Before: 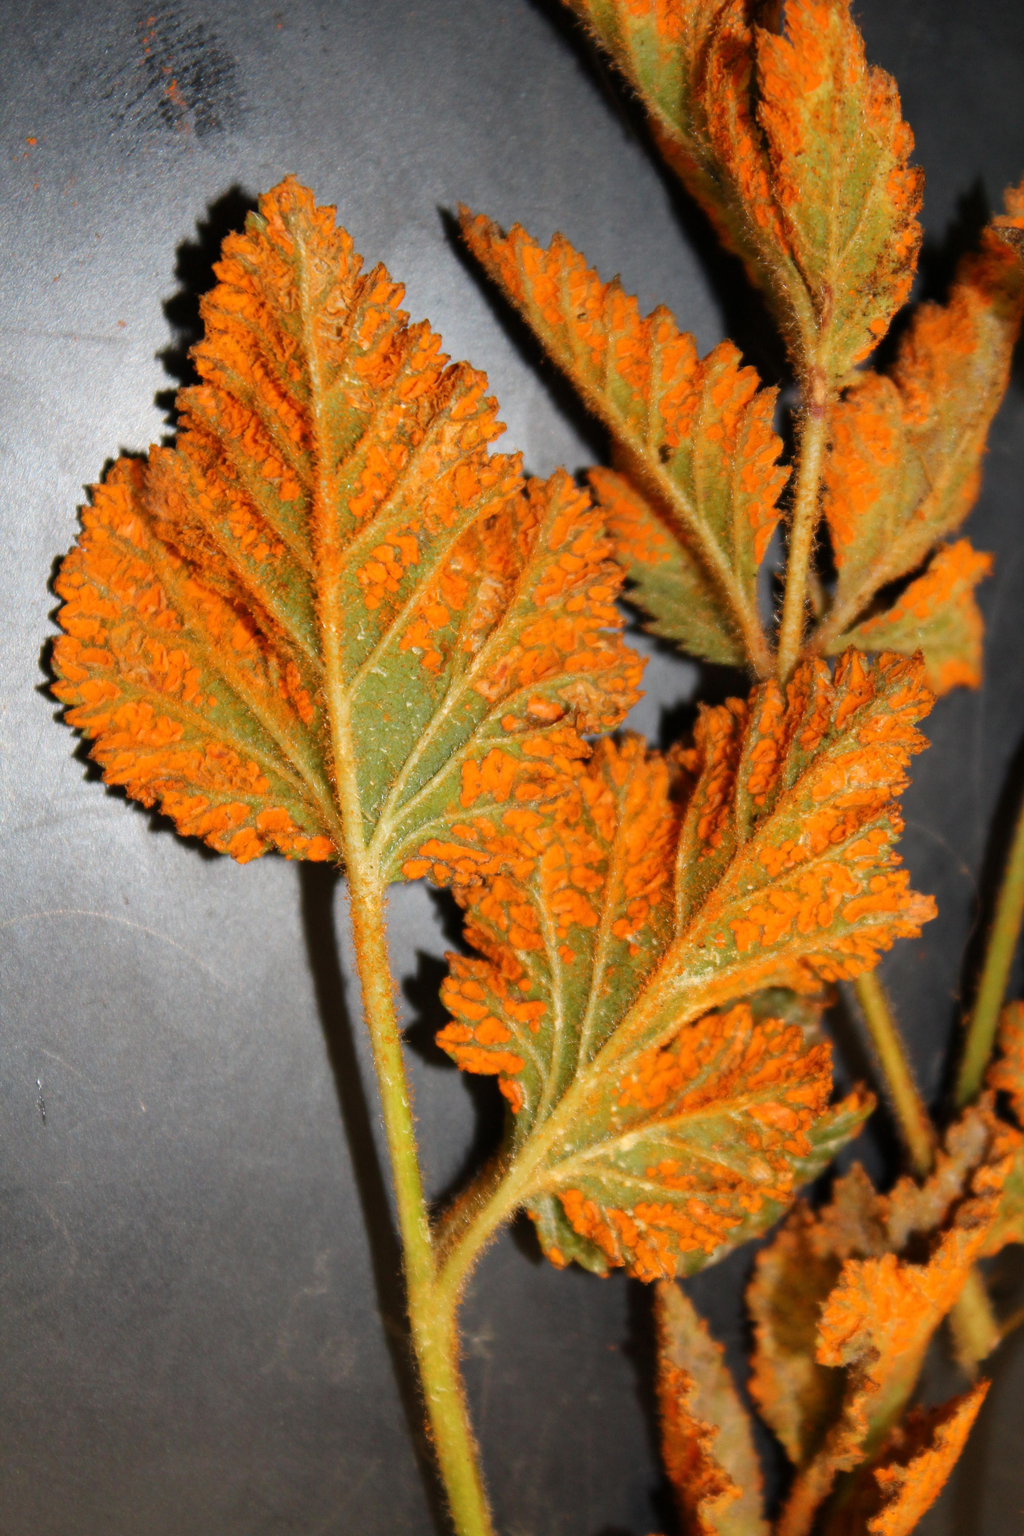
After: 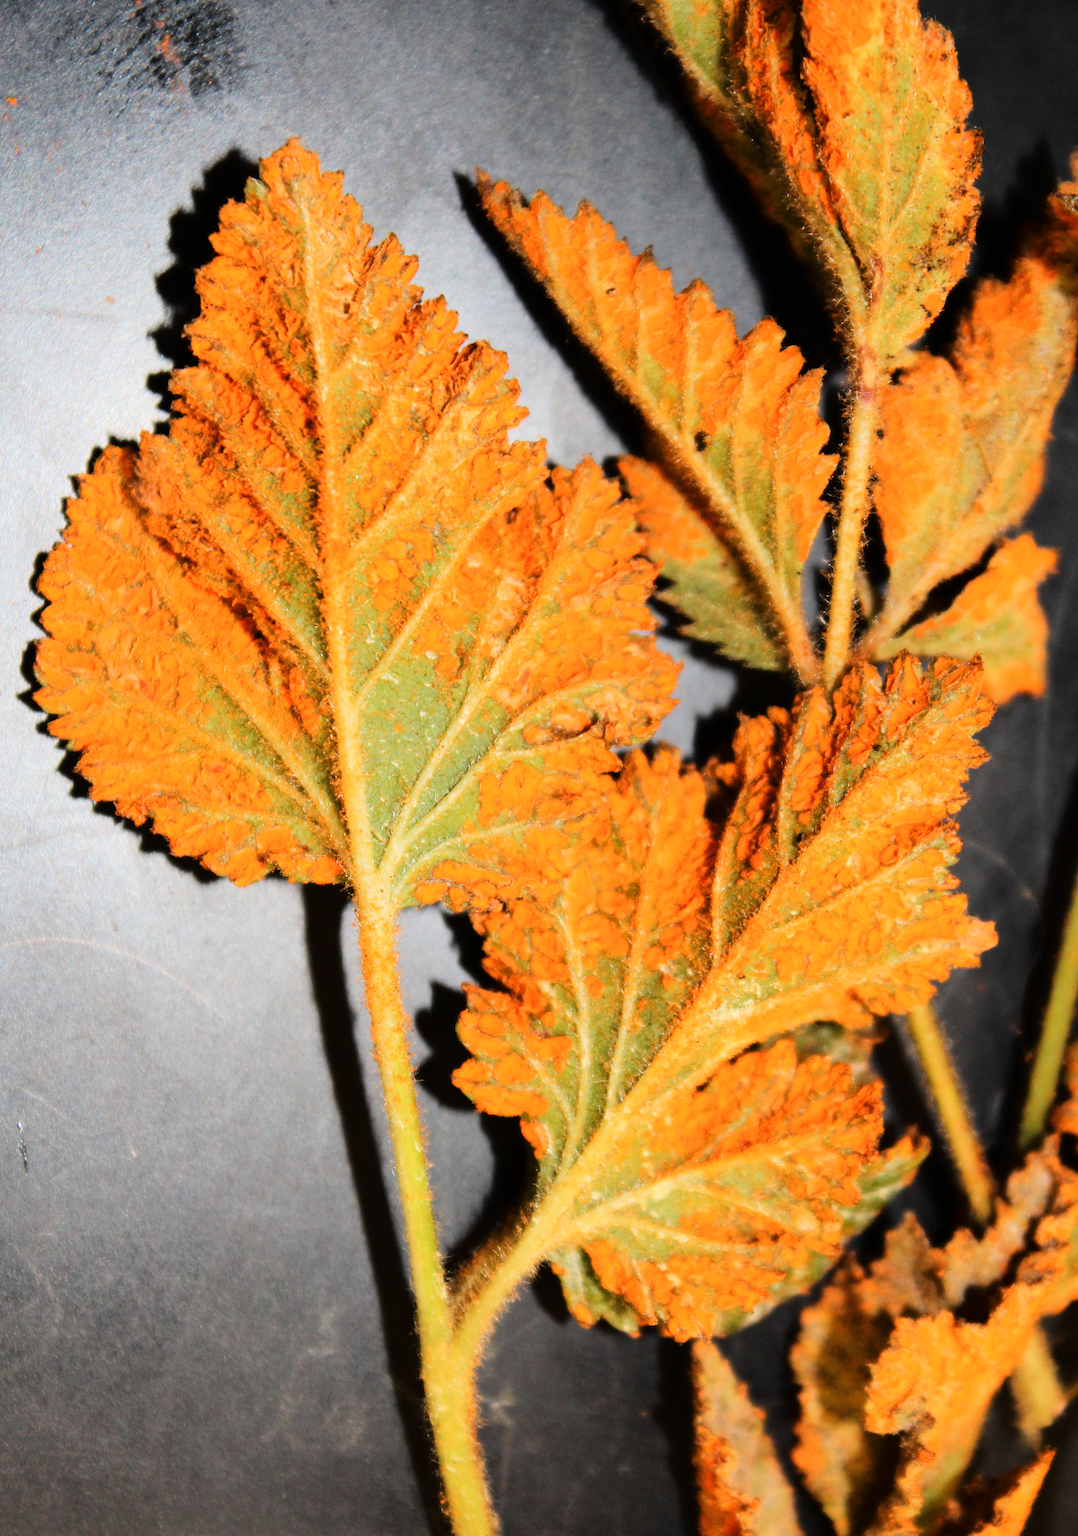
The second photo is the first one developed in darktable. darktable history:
contrast brightness saturation: contrast 0.149, brightness 0.048
tone curve: curves: ch0 [(0, 0) (0.003, 0.002) (0.011, 0.006) (0.025, 0.012) (0.044, 0.021) (0.069, 0.027) (0.1, 0.035) (0.136, 0.06) (0.177, 0.108) (0.224, 0.173) (0.277, 0.26) (0.335, 0.353) (0.399, 0.453) (0.468, 0.555) (0.543, 0.641) (0.623, 0.724) (0.709, 0.792) (0.801, 0.857) (0.898, 0.918) (1, 1)], color space Lab, linked channels, preserve colors none
crop: left 2.043%, top 3.172%, right 1.087%, bottom 4.909%
